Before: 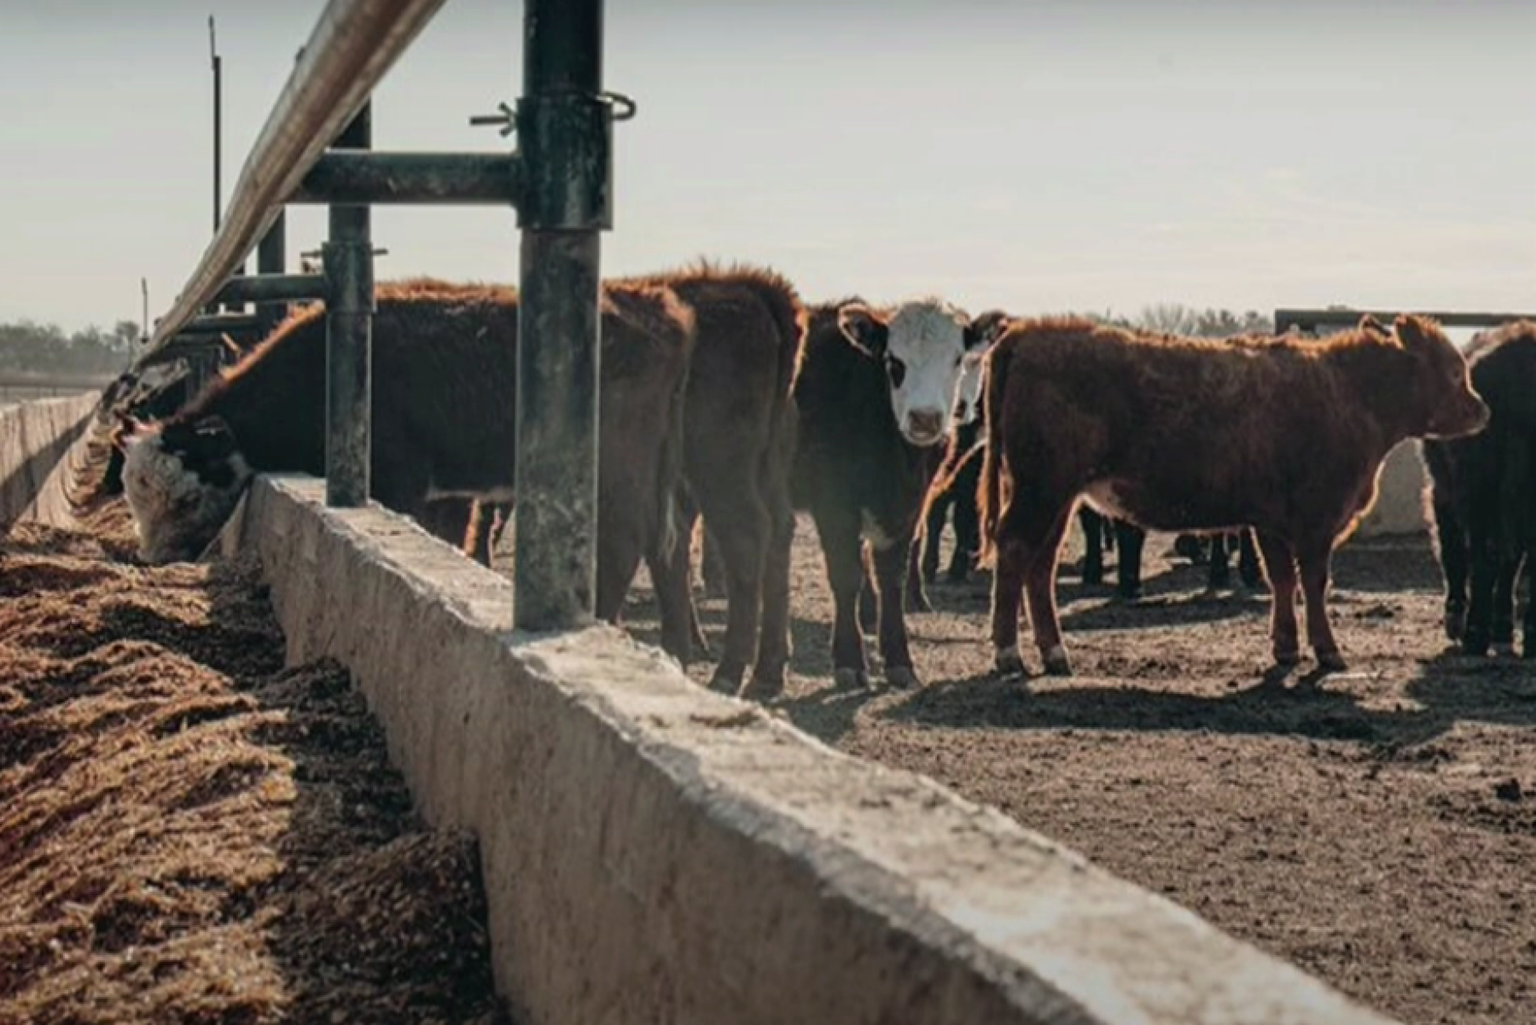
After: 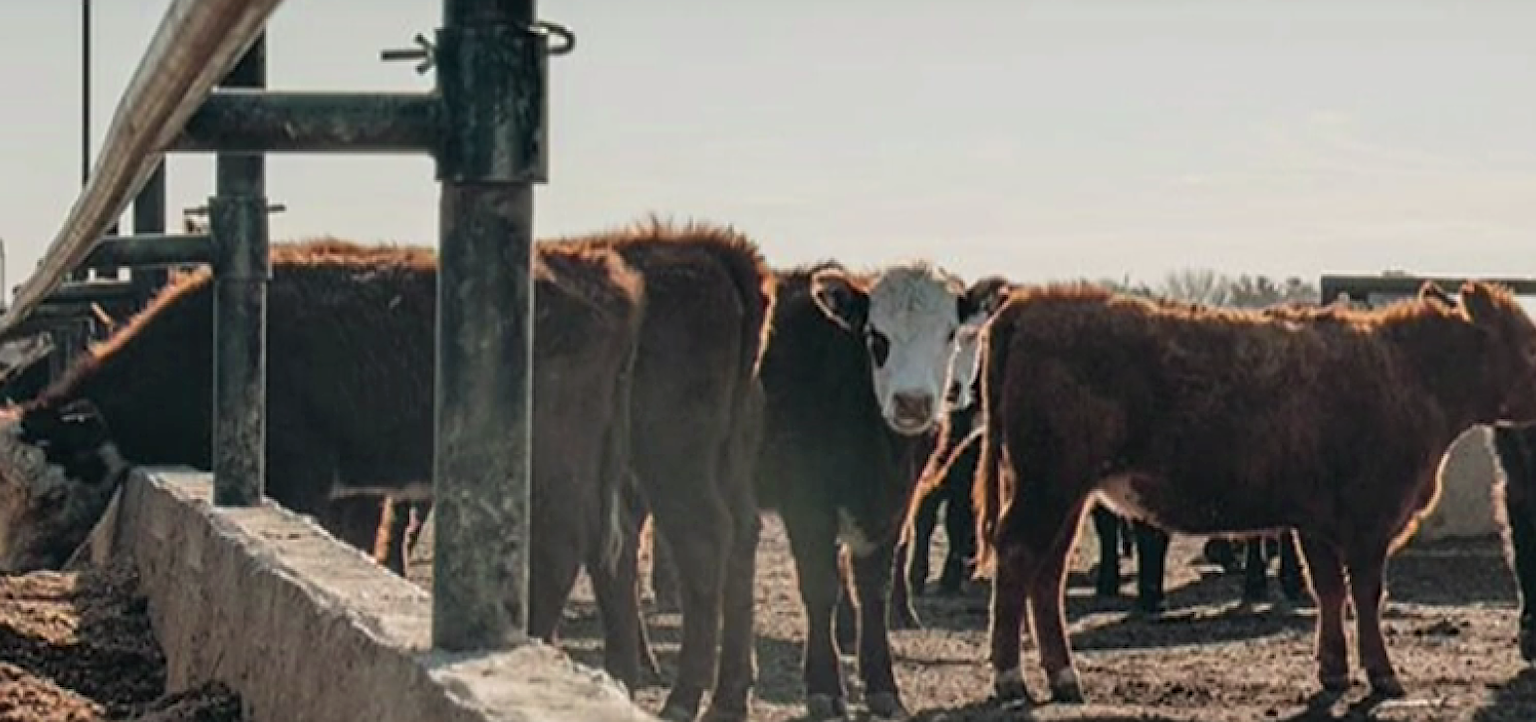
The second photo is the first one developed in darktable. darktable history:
crop and rotate: left 9.345%, top 7.22%, right 4.982%, bottom 32.331%
sharpen: on, module defaults
